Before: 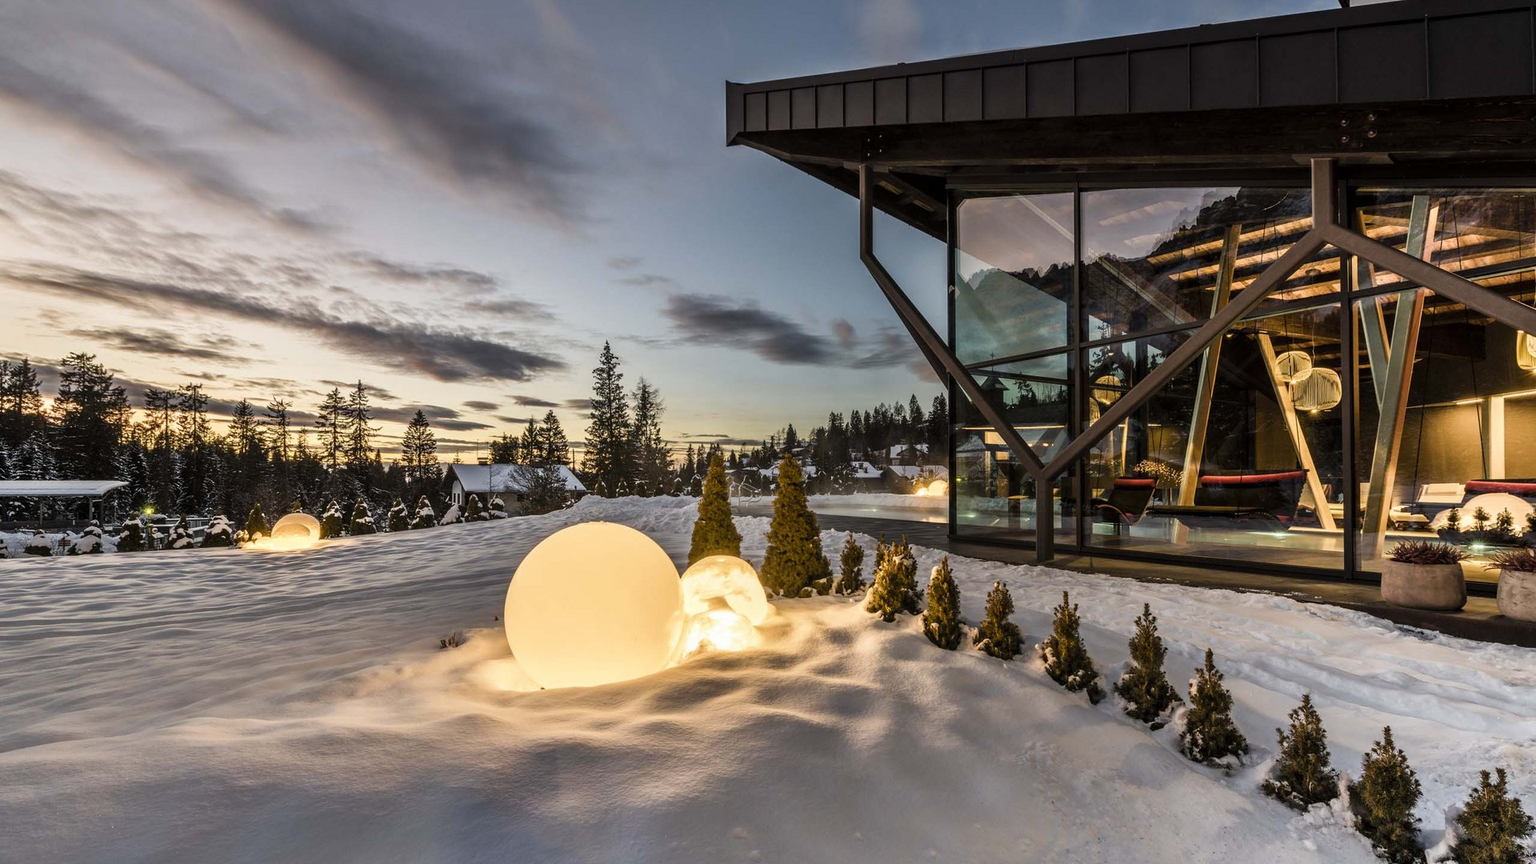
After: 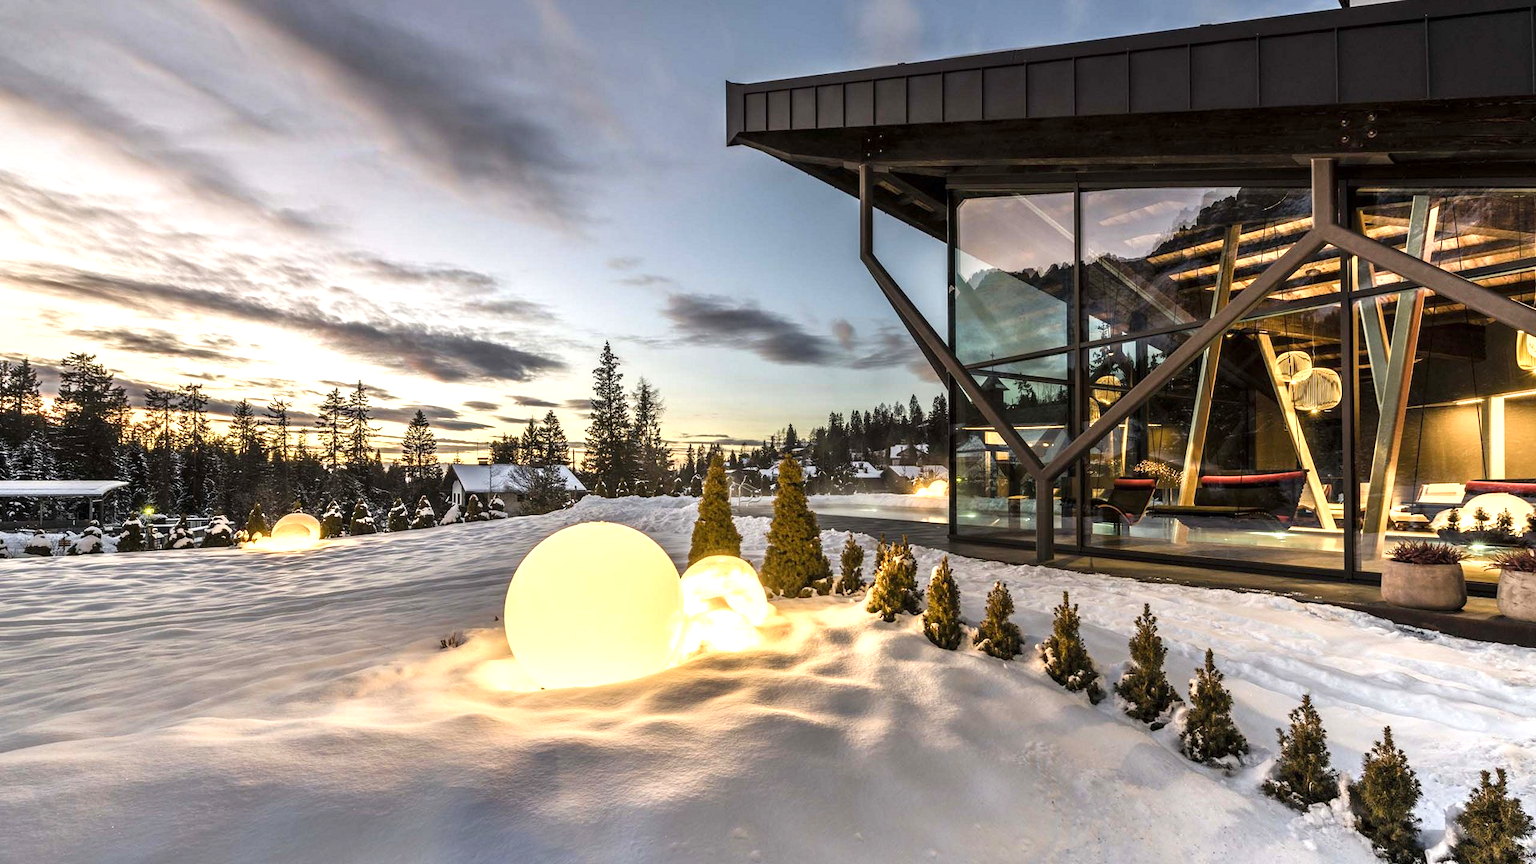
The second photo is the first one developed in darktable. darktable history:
tone equalizer: on, module defaults
exposure: exposure 0.756 EV, compensate highlight preservation false
